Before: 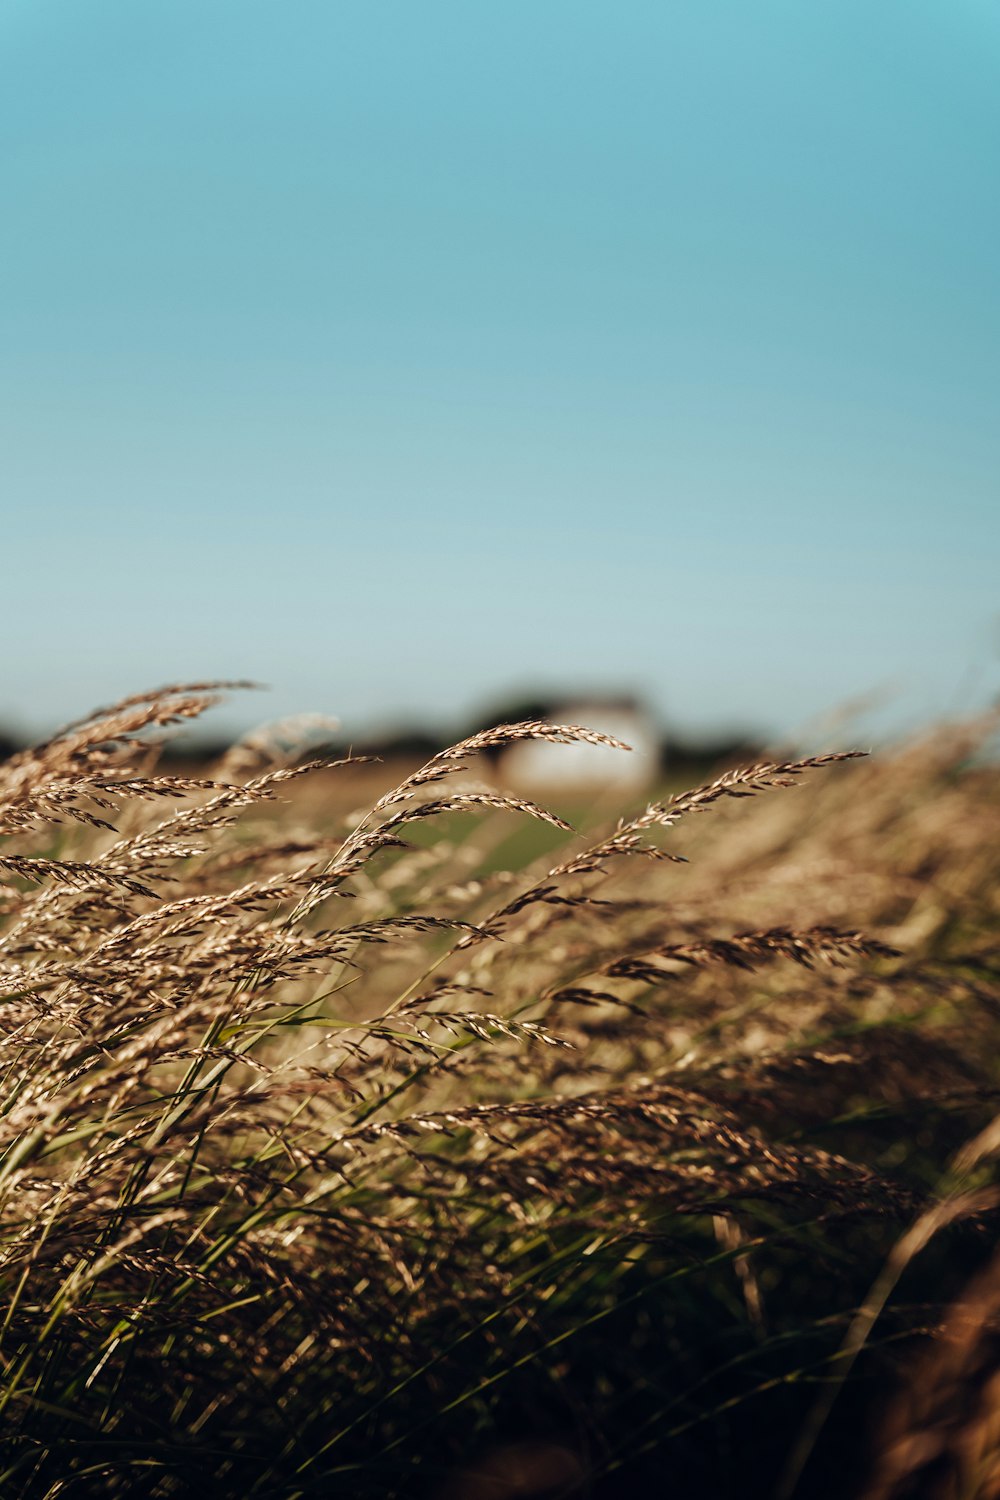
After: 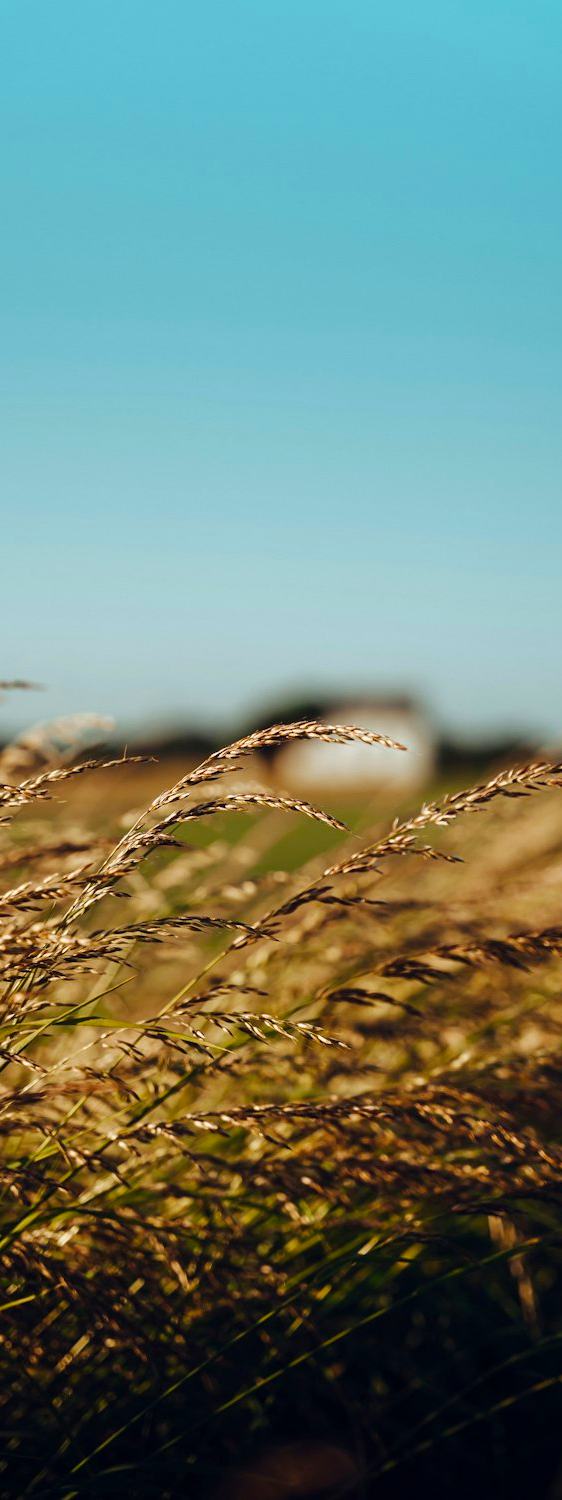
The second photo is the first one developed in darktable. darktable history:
color balance rgb: perceptual saturation grading › global saturation 25%, global vibrance 20%
crop and rotate: left 22.516%, right 21.234%
